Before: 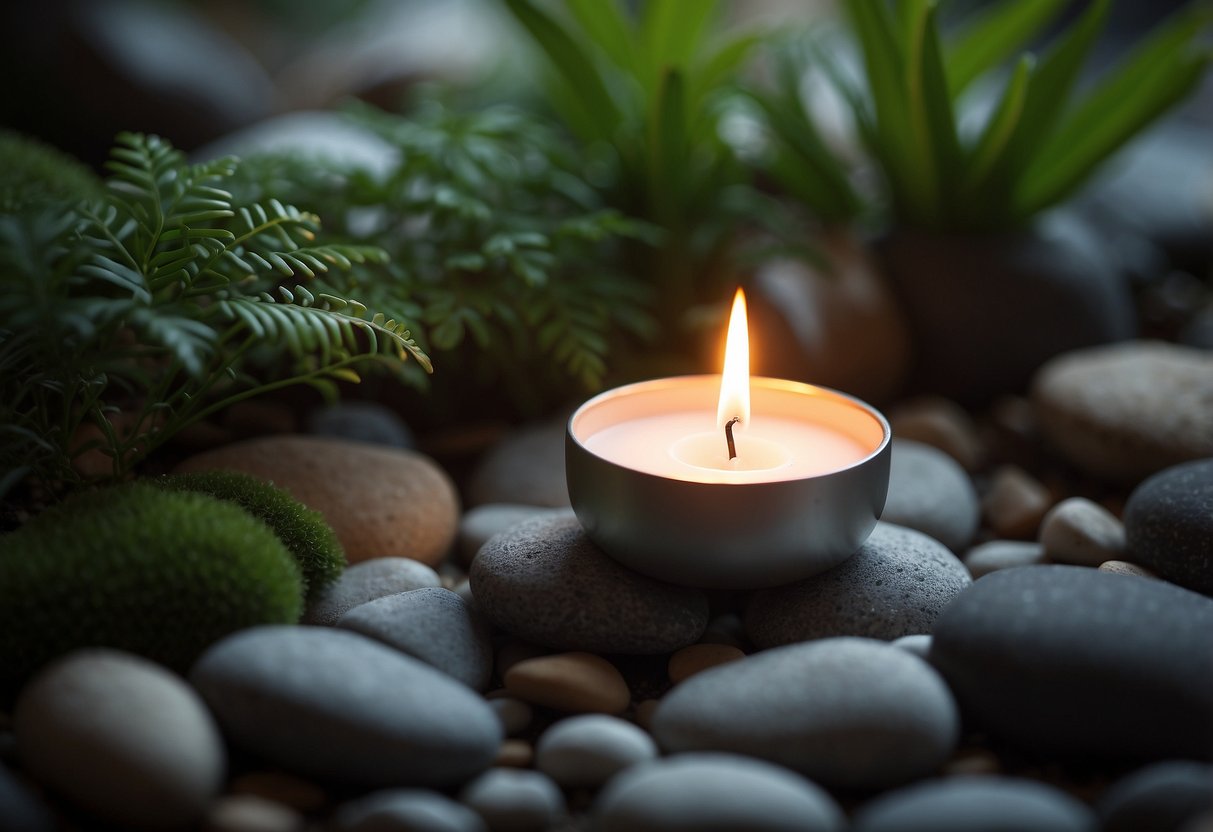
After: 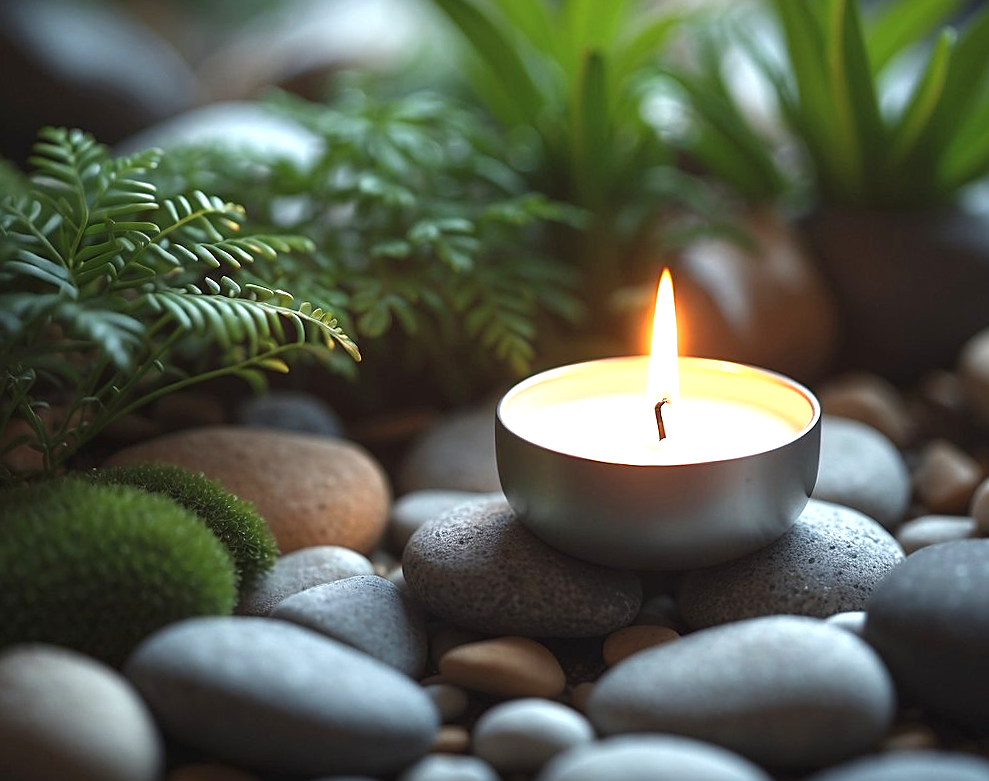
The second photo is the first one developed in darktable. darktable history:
crop and rotate: angle 1.3°, left 4.441%, top 0.447%, right 11.292%, bottom 2.491%
sharpen: amount 0.489
exposure: black level correction -0.002, exposure 1.114 EV, compensate exposure bias true, compensate highlight preservation false
